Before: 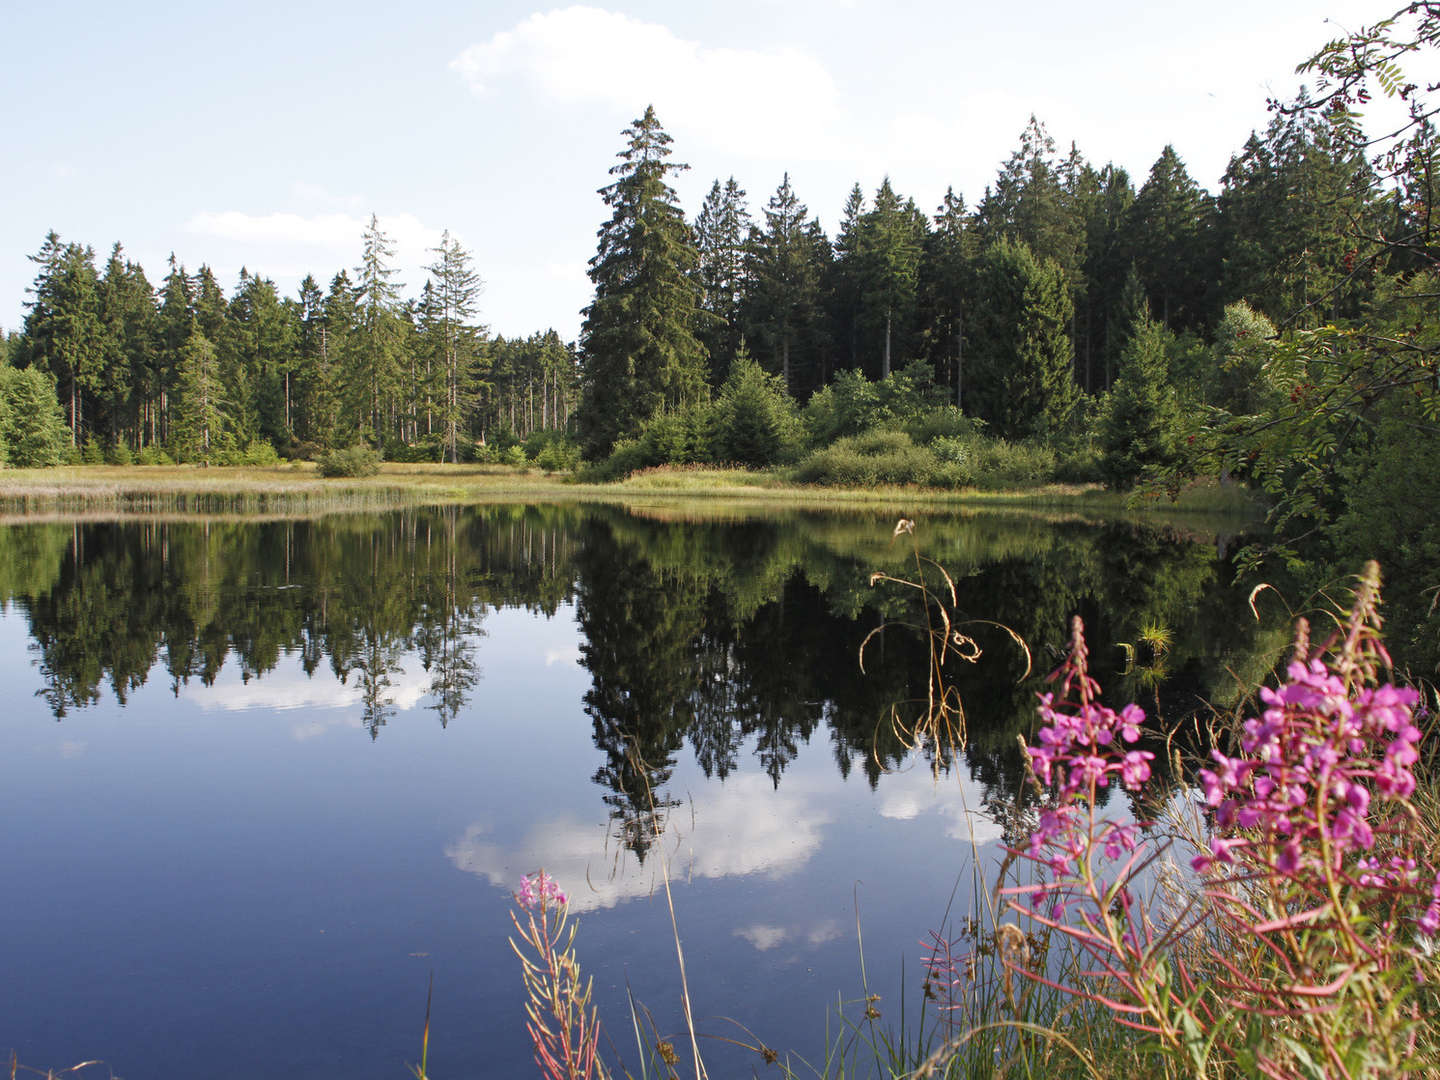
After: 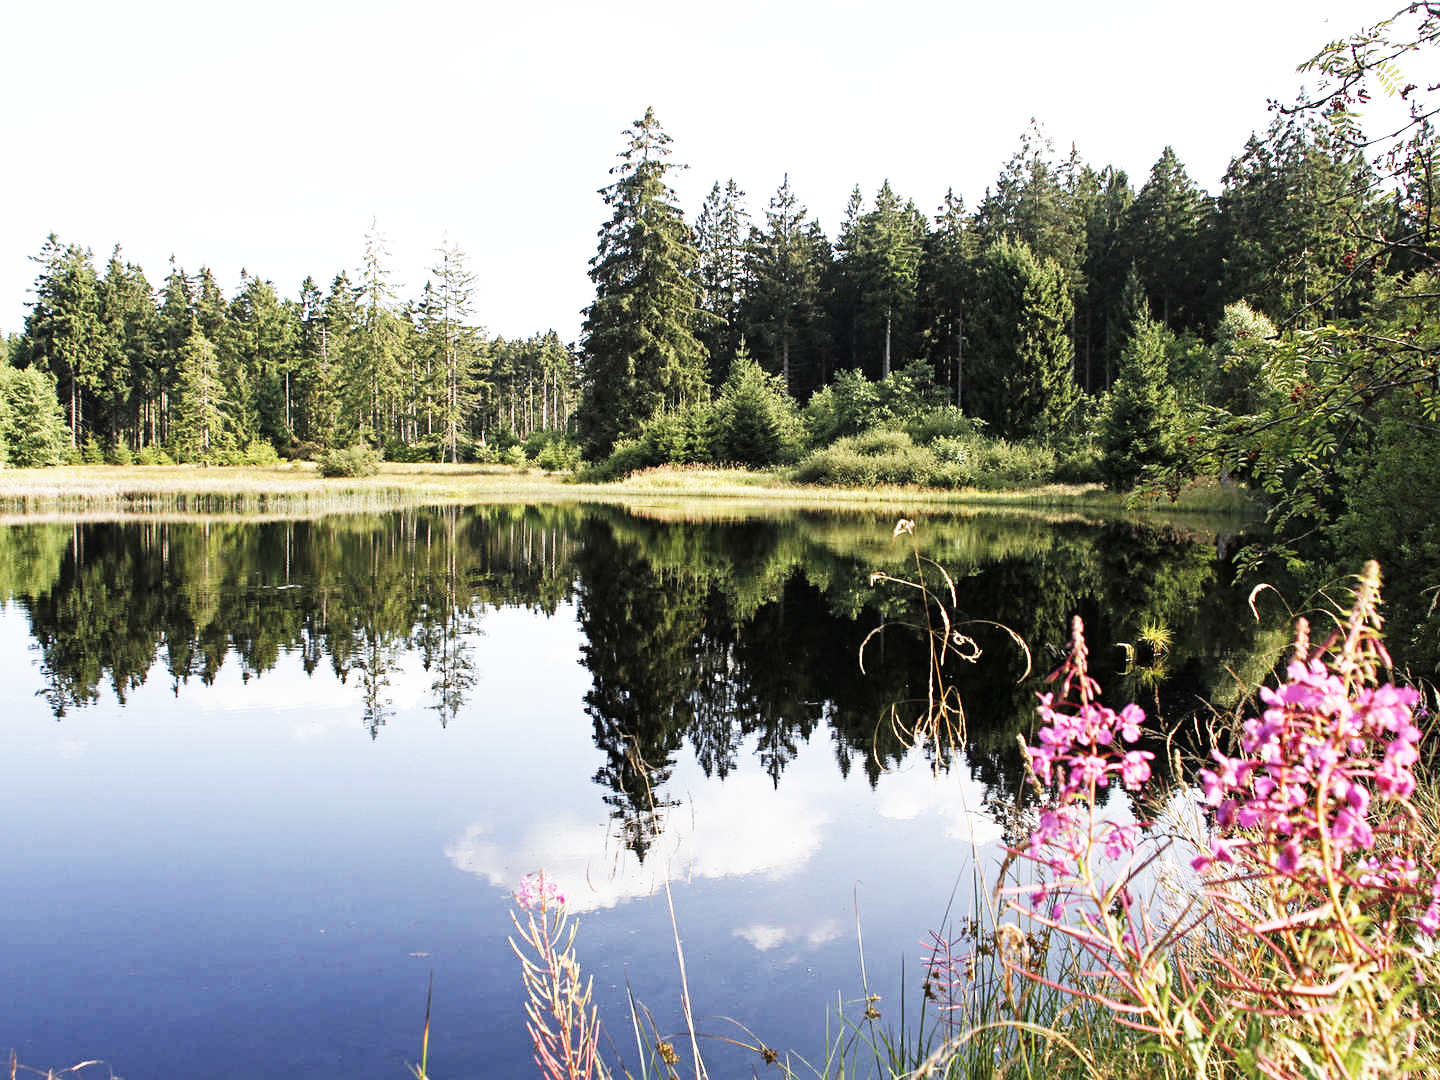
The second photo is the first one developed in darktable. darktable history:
base curve: curves: ch0 [(0, 0) (0.007, 0.004) (0.027, 0.03) (0.046, 0.07) (0.207, 0.54) (0.442, 0.872) (0.673, 0.972) (1, 1)], preserve colors none
contrast brightness saturation: contrast 0.06, brightness -0.01, saturation -0.23
sharpen: amount 0.2
